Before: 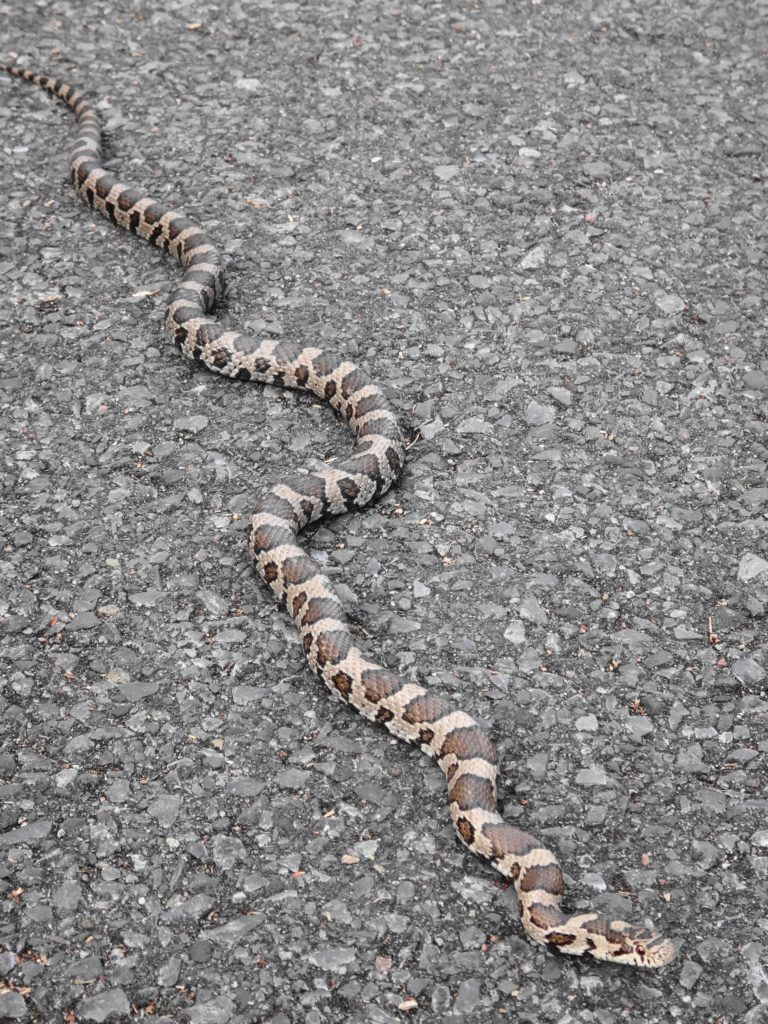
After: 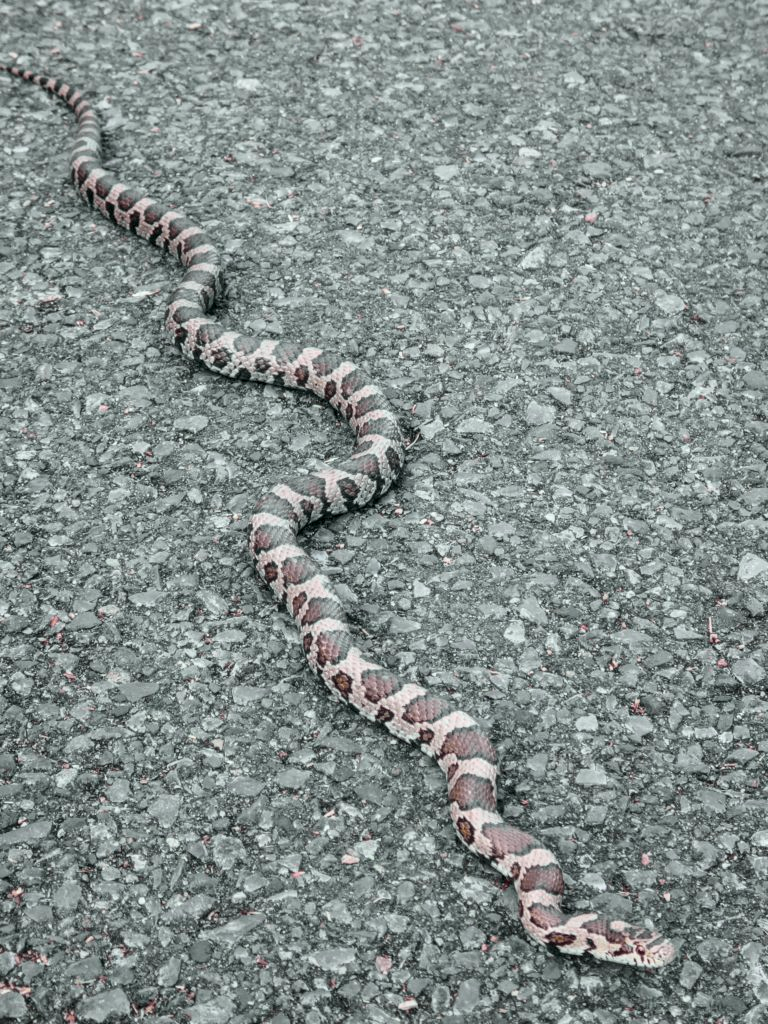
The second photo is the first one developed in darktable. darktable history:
tone curve: curves: ch0 [(0, 0) (0.822, 0.825) (0.994, 0.955)]; ch1 [(0, 0) (0.226, 0.261) (0.383, 0.397) (0.46, 0.46) (0.498, 0.479) (0.524, 0.523) (0.578, 0.575) (1, 1)]; ch2 [(0, 0) (0.438, 0.456) (0.5, 0.498) (0.547, 0.515) (0.597, 0.58) (0.629, 0.603) (1, 1)], color space Lab, independent channels, preserve colors none
local contrast: on, module defaults
